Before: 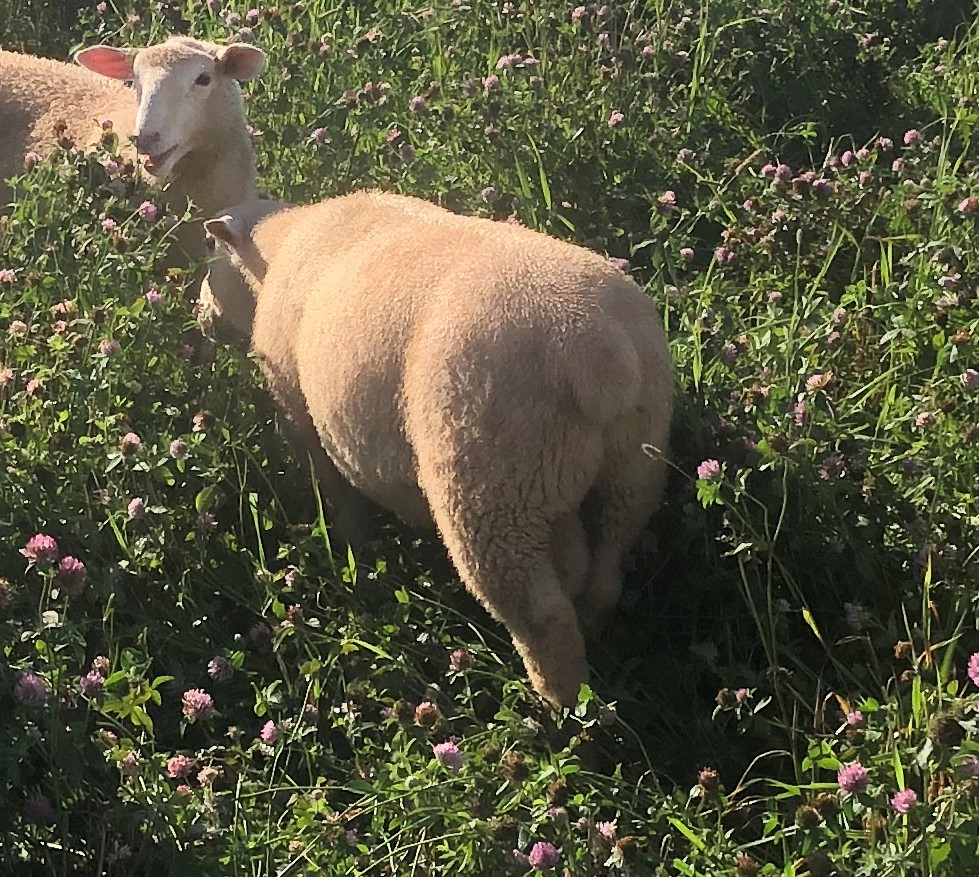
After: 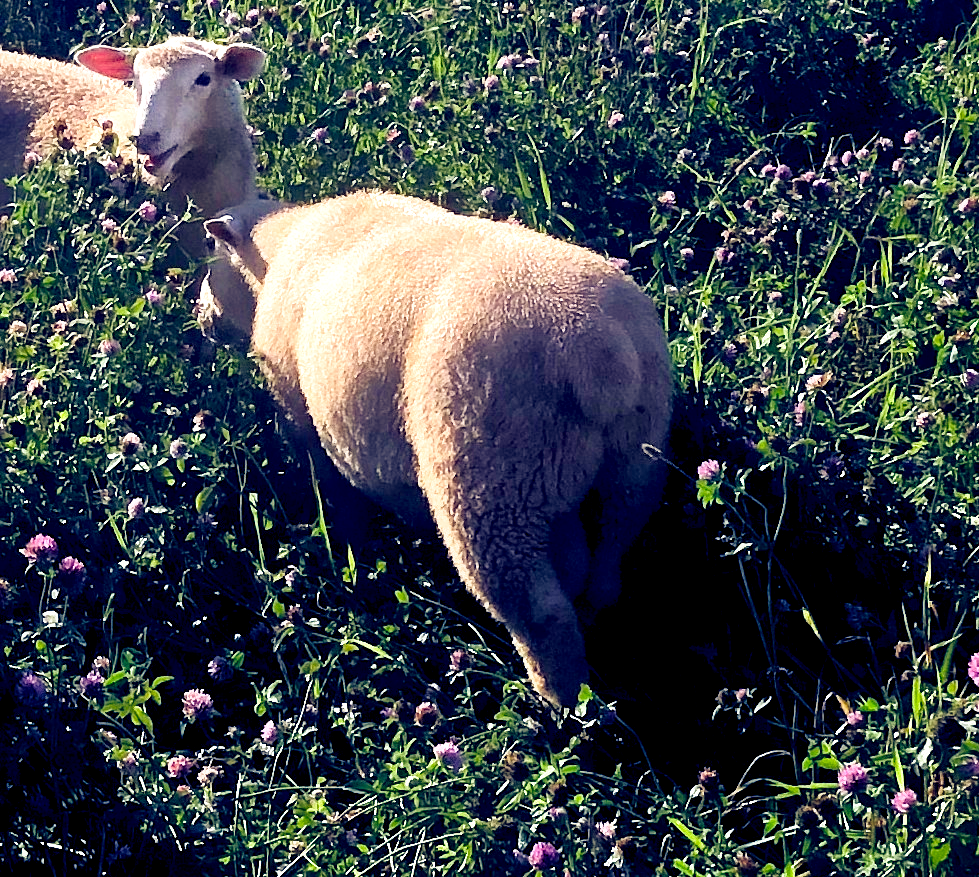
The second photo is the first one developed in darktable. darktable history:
local contrast: mode bilateral grid, contrast 25, coarseness 60, detail 151%, midtone range 0.2
color balance rgb: shadows lift › luminance -41.13%, shadows lift › chroma 14.13%, shadows lift › hue 260°, power › luminance -3.76%, power › chroma 0.56%, power › hue 40.37°, highlights gain › luminance 16.81%, highlights gain › chroma 2.94%, highlights gain › hue 260°, global offset › luminance -0.29%, global offset › chroma 0.31%, global offset › hue 260°, perceptual saturation grading › global saturation 20%, perceptual saturation grading › highlights -13.92%, perceptual saturation grading › shadows 50%
tone equalizer: on, module defaults
filmic rgb: black relative exposure -8.7 EV, white relative exposure 2.7 EV, threshold 3 EV, target black luminance 0%, hardness 6.25, latitude 76.53%, contrast 1.326, shadows ↔ highlights balance -0.349%, preserve chrominance no, color science v4 (2020), enable highlight reconstruction true
